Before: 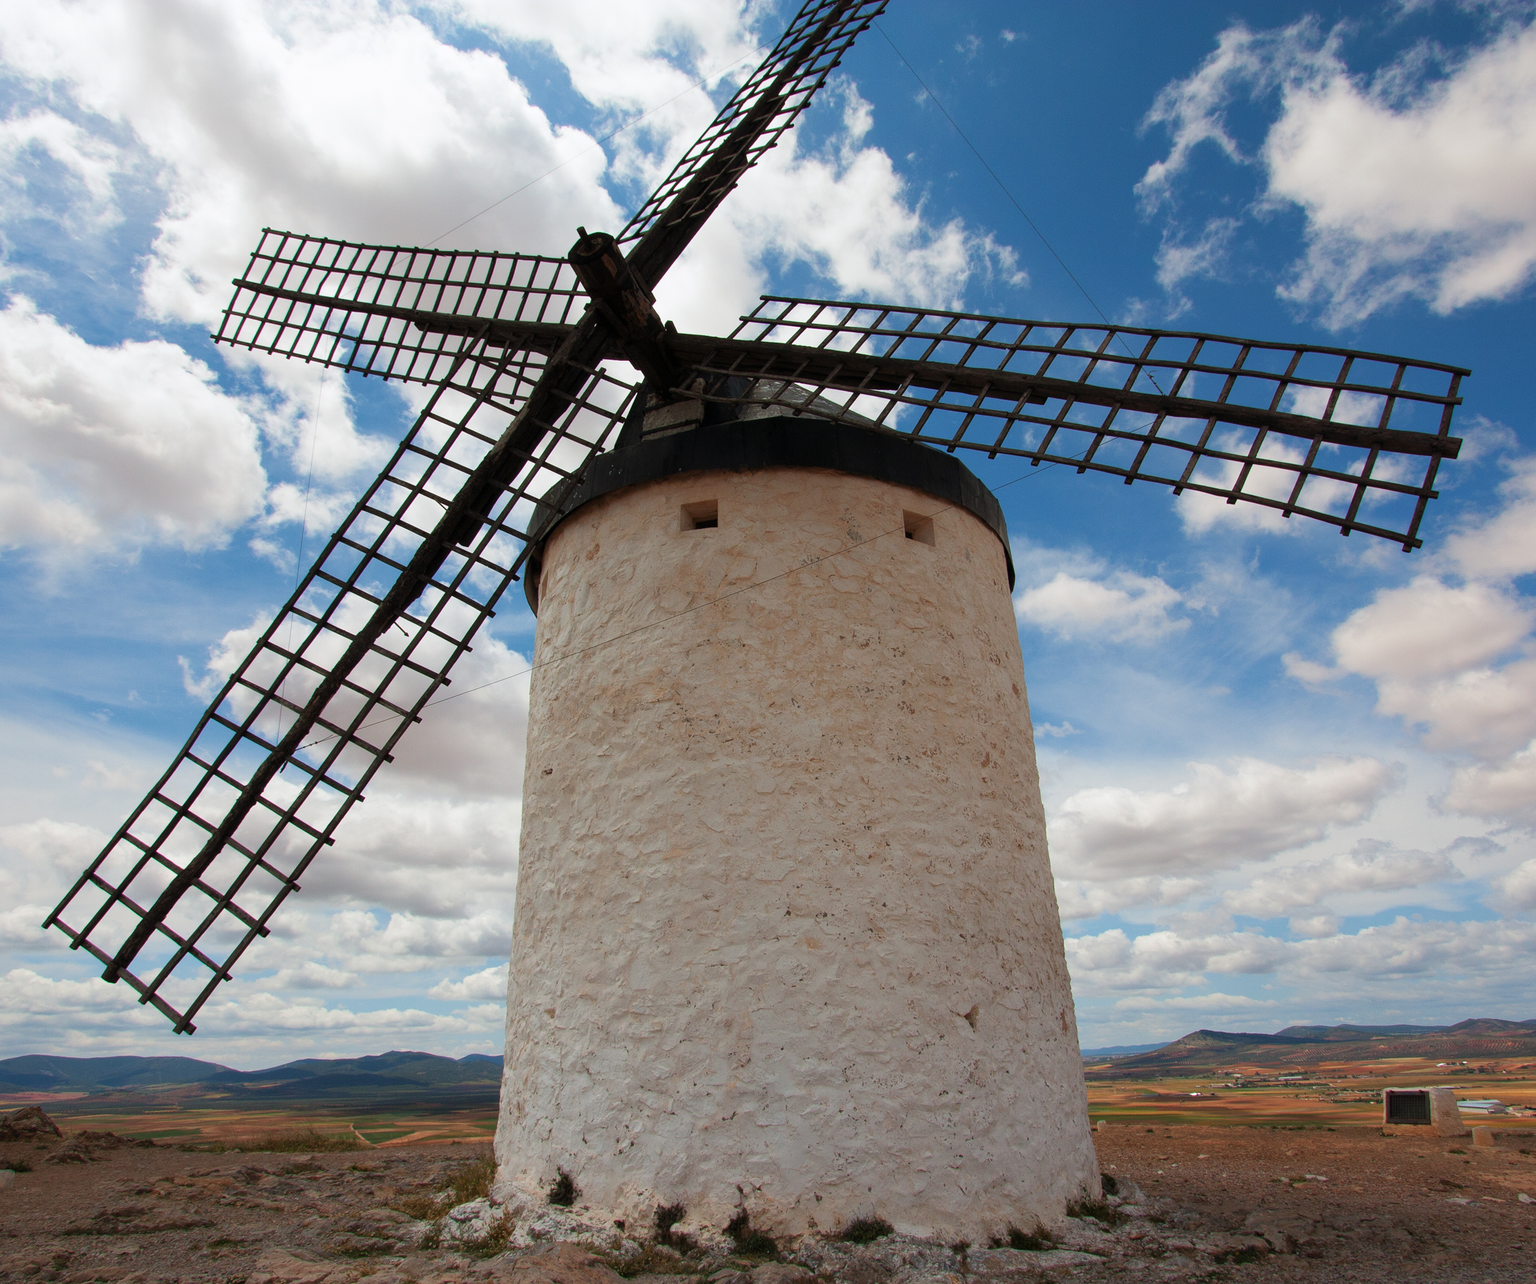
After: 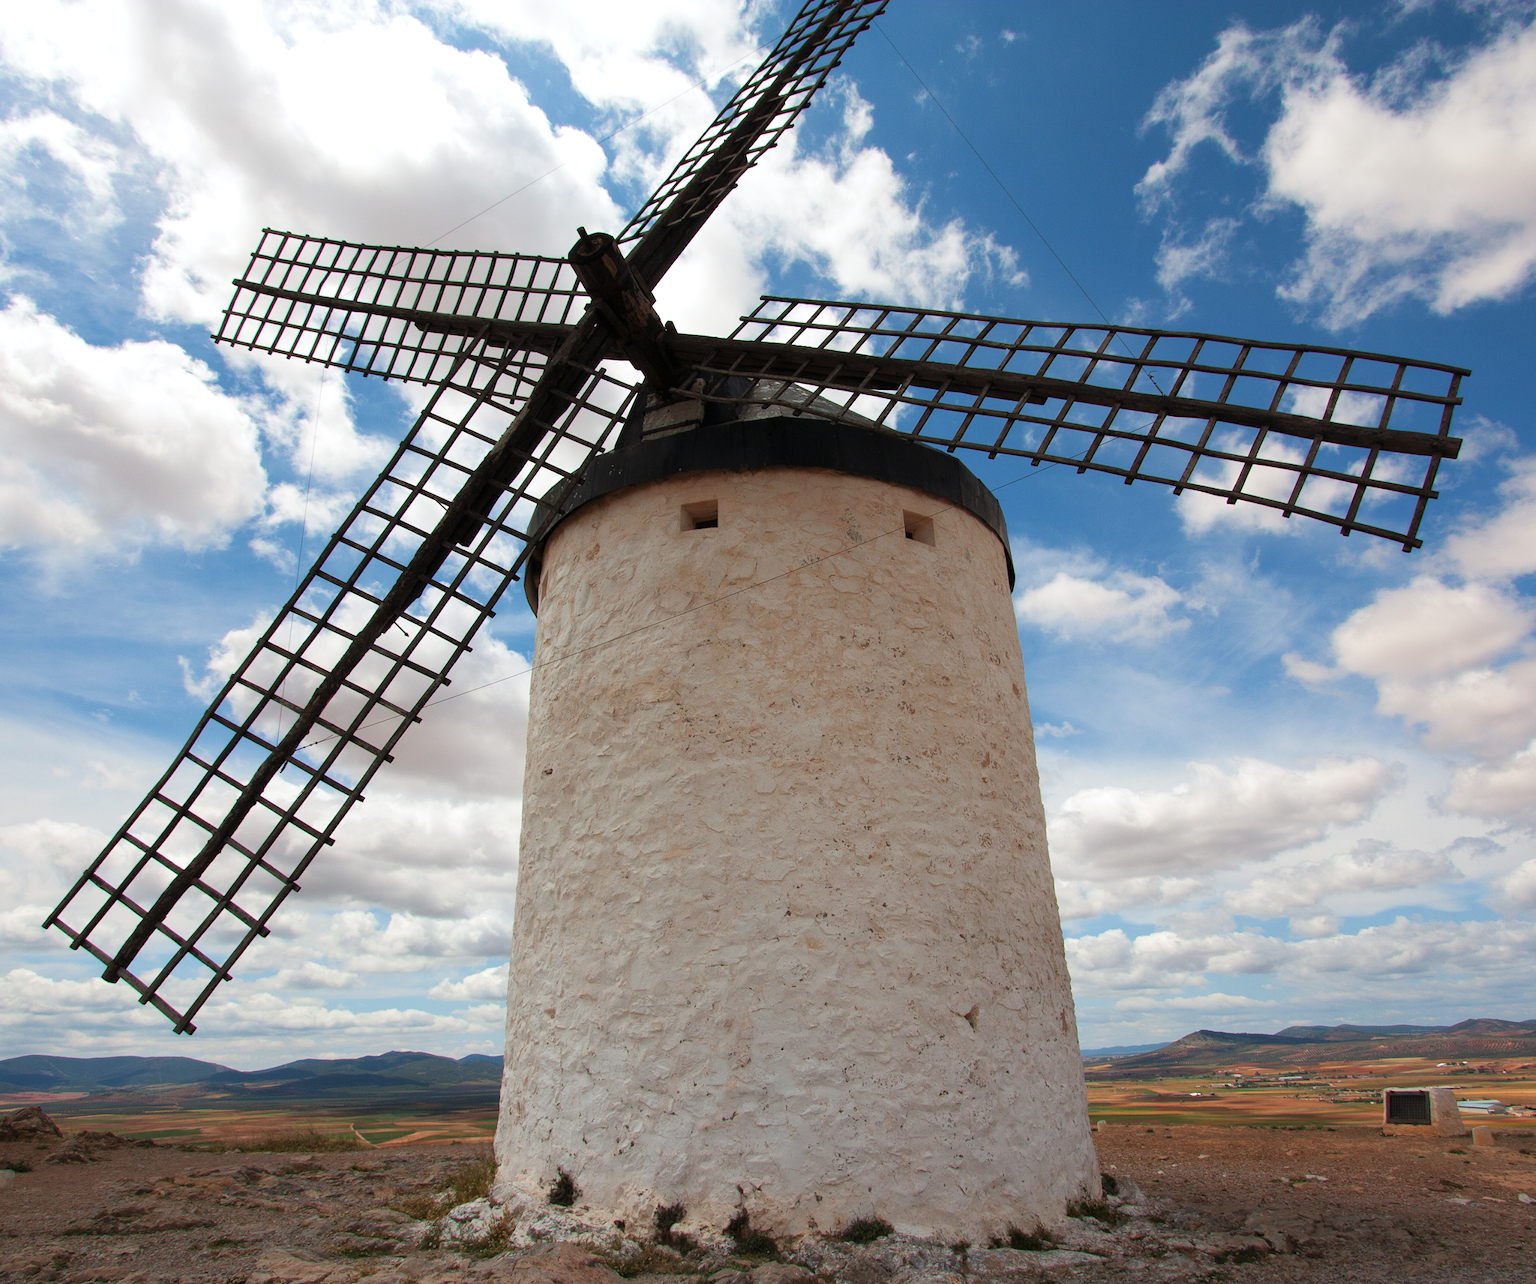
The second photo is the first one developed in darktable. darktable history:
exposure: black level correction 0, exposure 0.2 EV, compensate exposure bias true, compensate highlight preservation false
contrast brightness saturation: saturation -0.04
